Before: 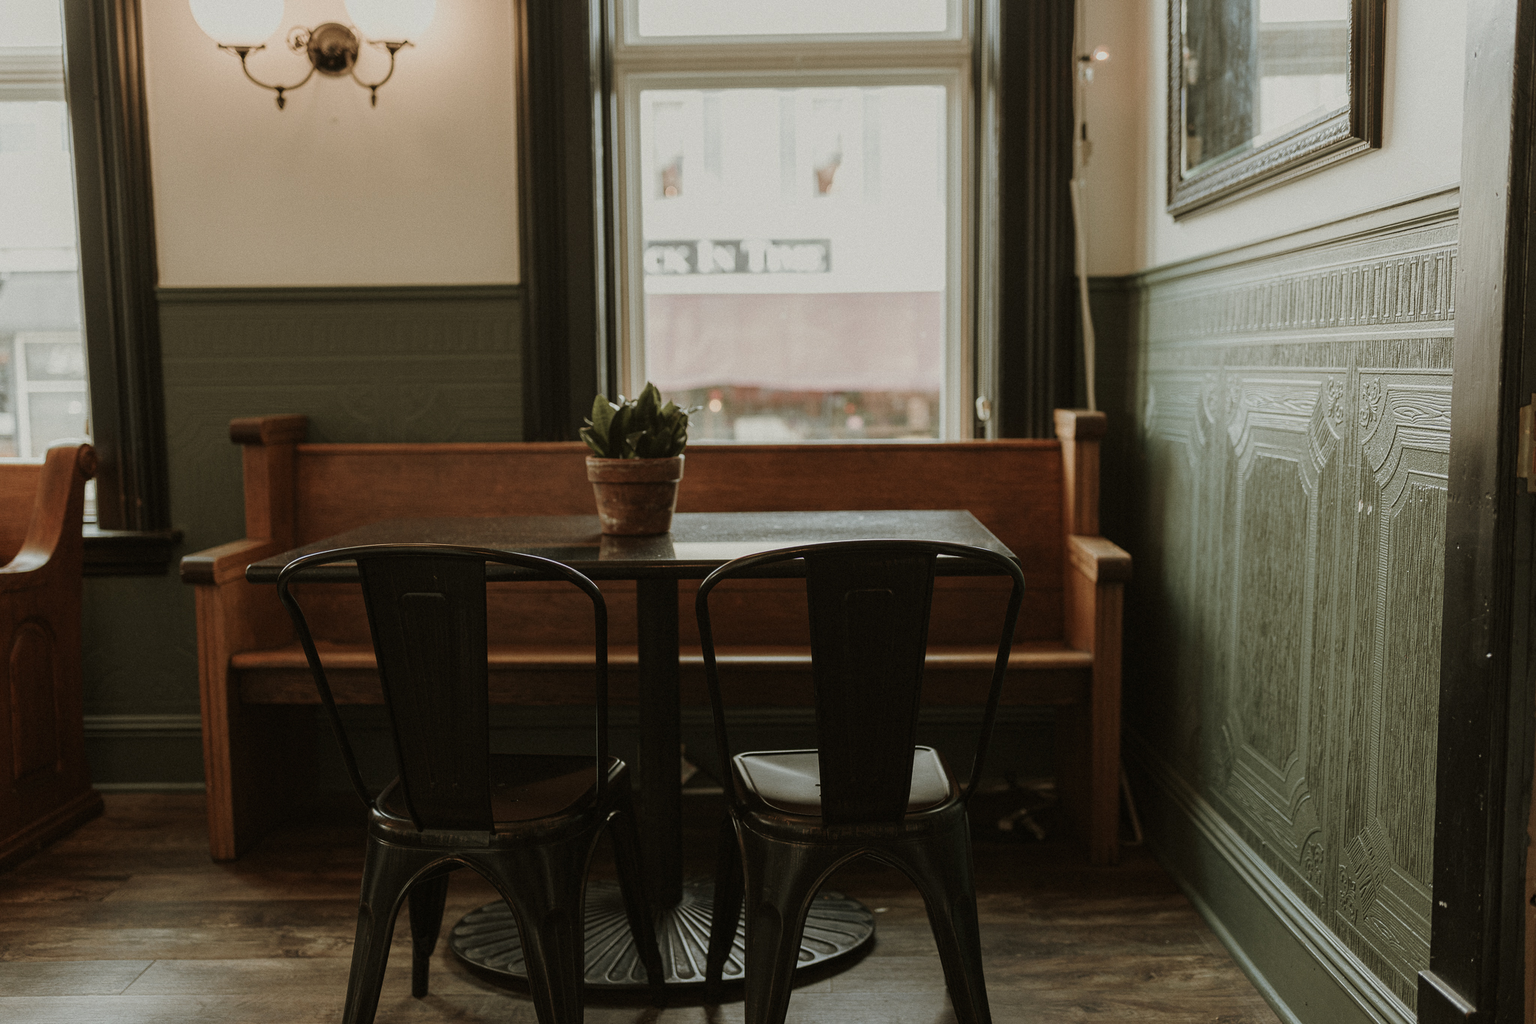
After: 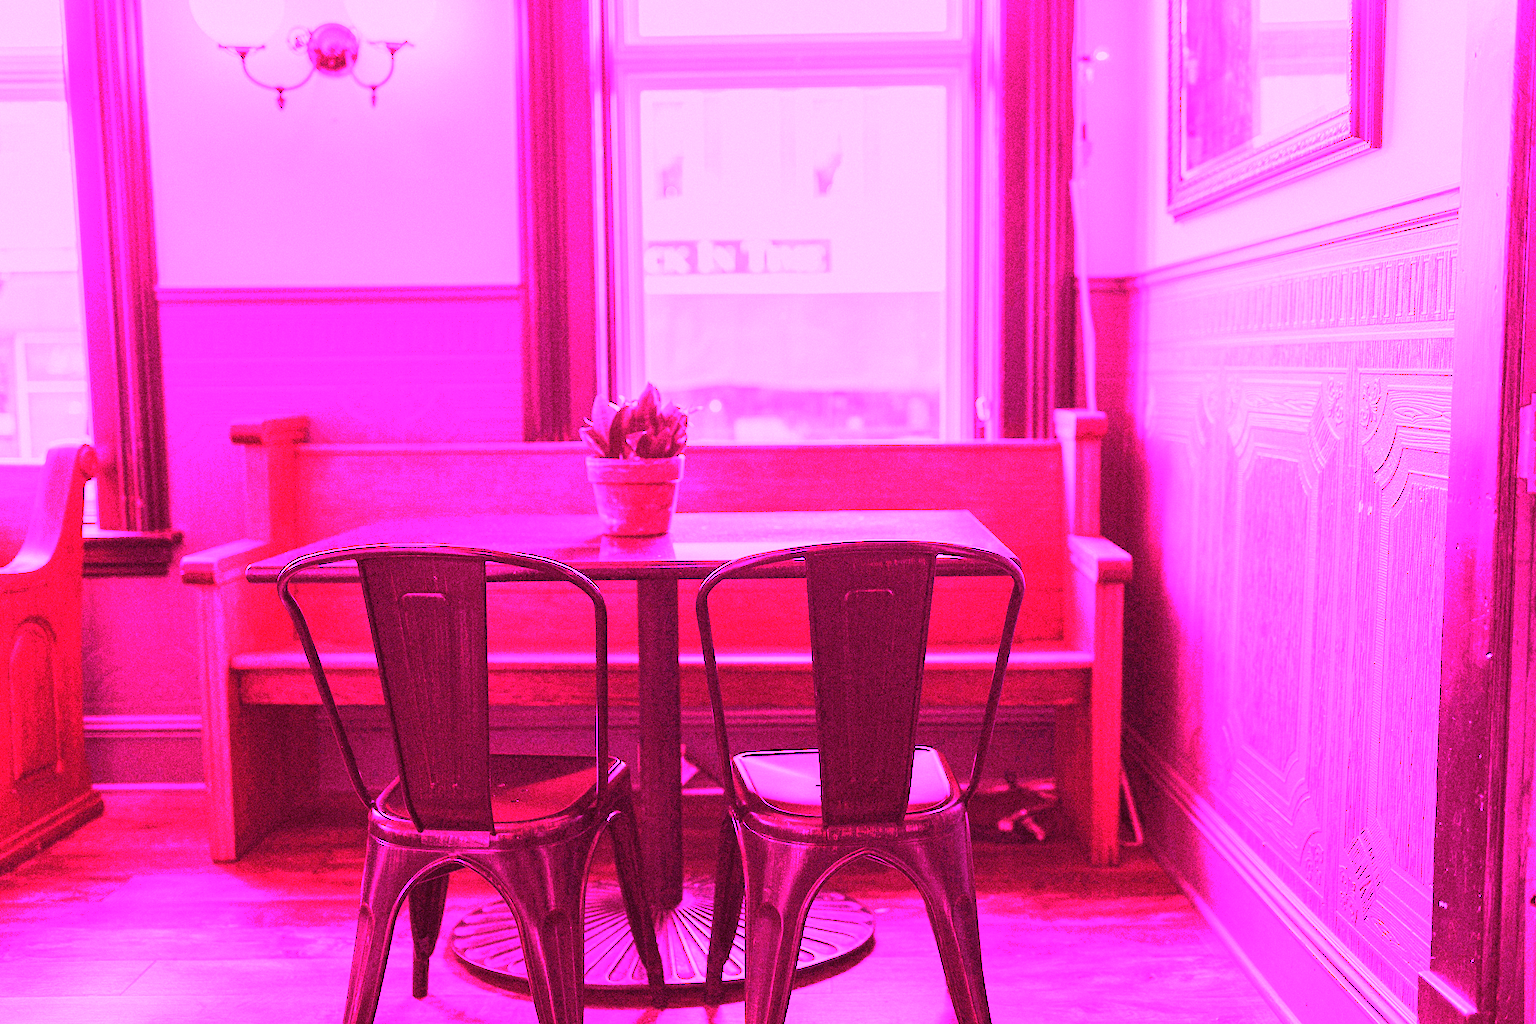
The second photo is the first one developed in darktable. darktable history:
white balance: red 8, blue 8
grain: coarseness 0.81 ISO, strength 1.34%, mid-tones bias 0%
